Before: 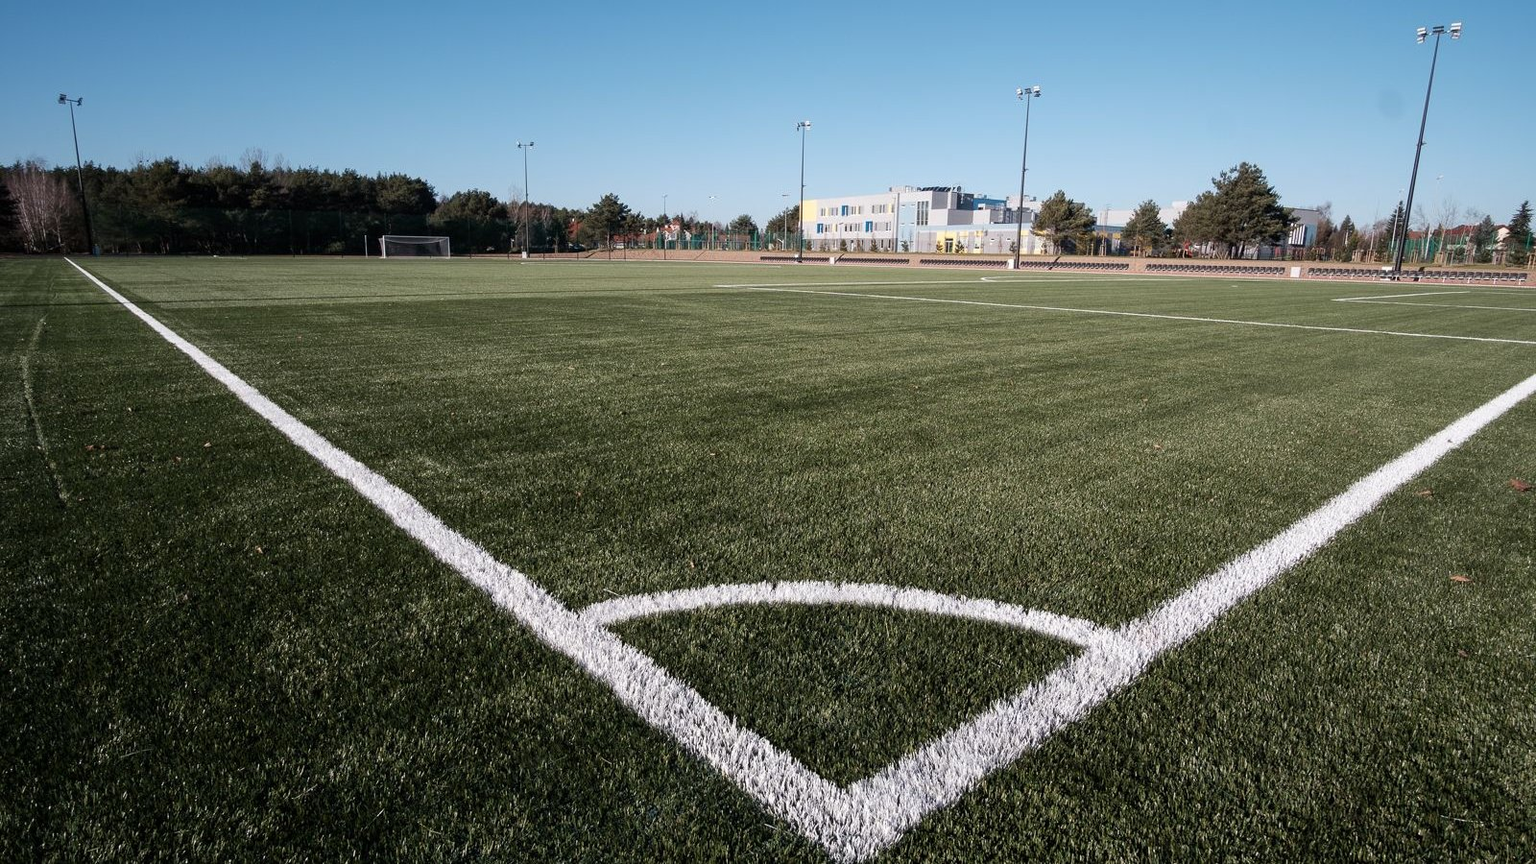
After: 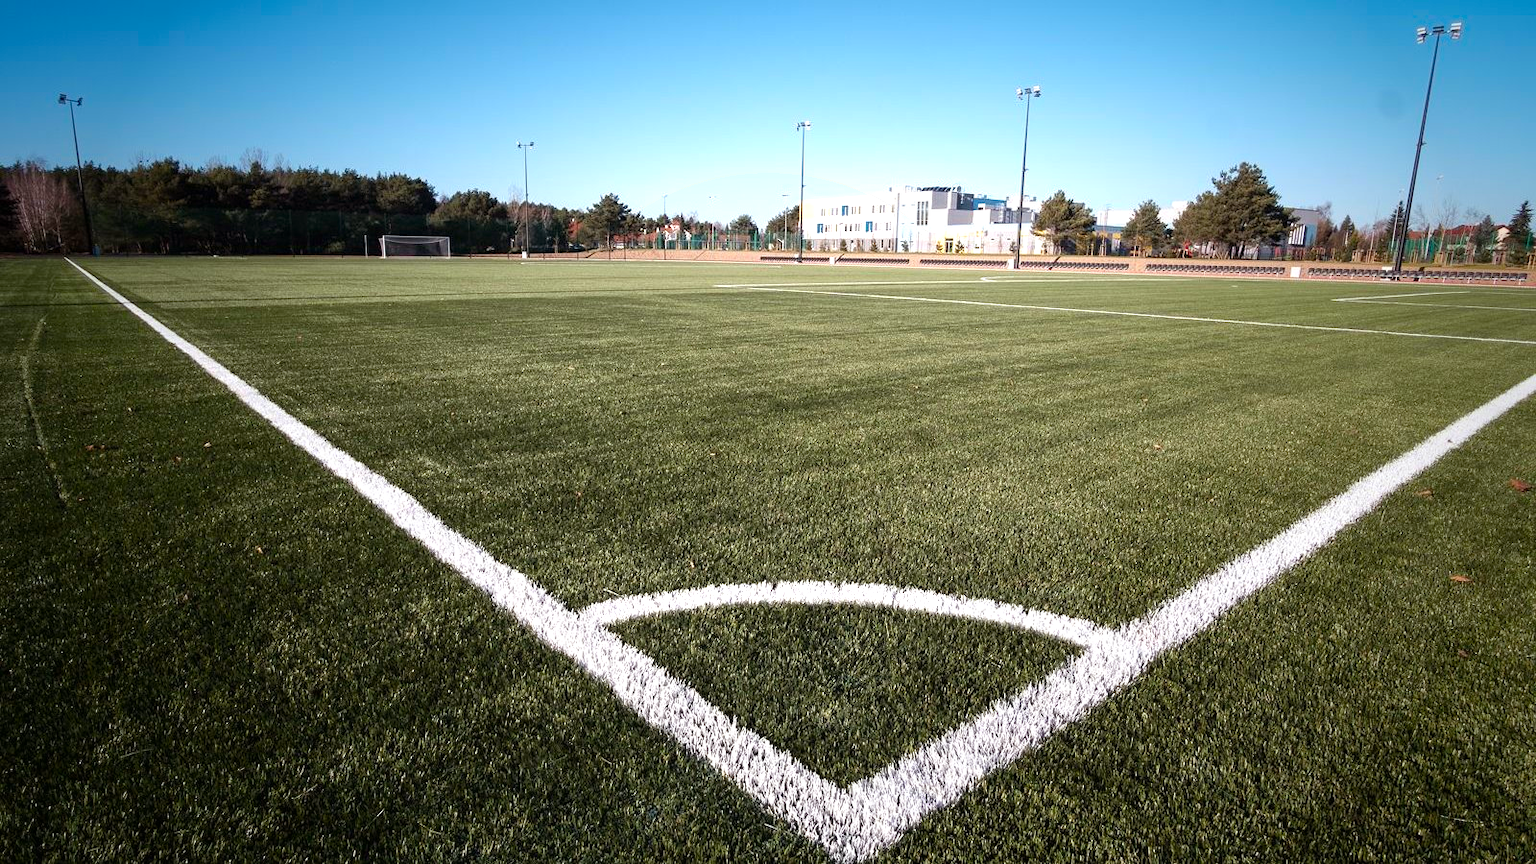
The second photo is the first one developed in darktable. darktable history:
color balance rgb: power › luminance 1.111%, power › chroma 0.428%, power › hue 33.23°, perceptual saturation grading › global saturation 0.258%, global vibrance 20%
exposure: exposure 0.775 EV, compensate highlight preservation false
tone equalizer: edges refinement/feathering 500, mask exposure compensation -1.57 EV, preserve details no
vignetting: fall-off start 33.78%, fall-off radius 64.54%, saturation 0.376, width/height ratio 0.958, unbound false
